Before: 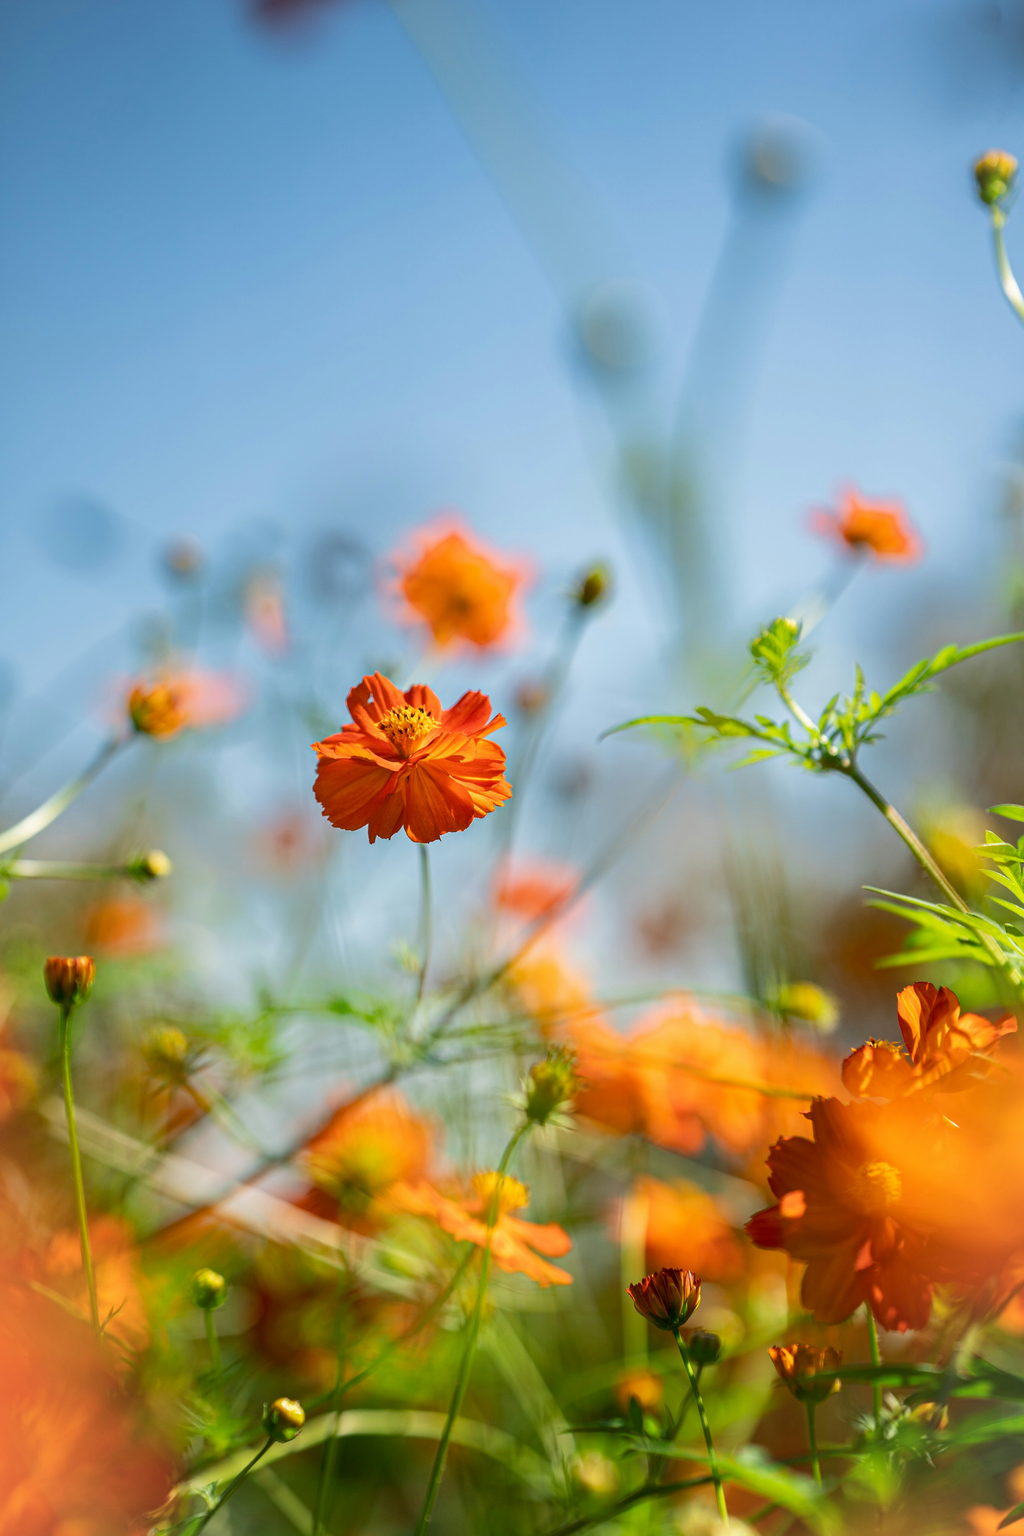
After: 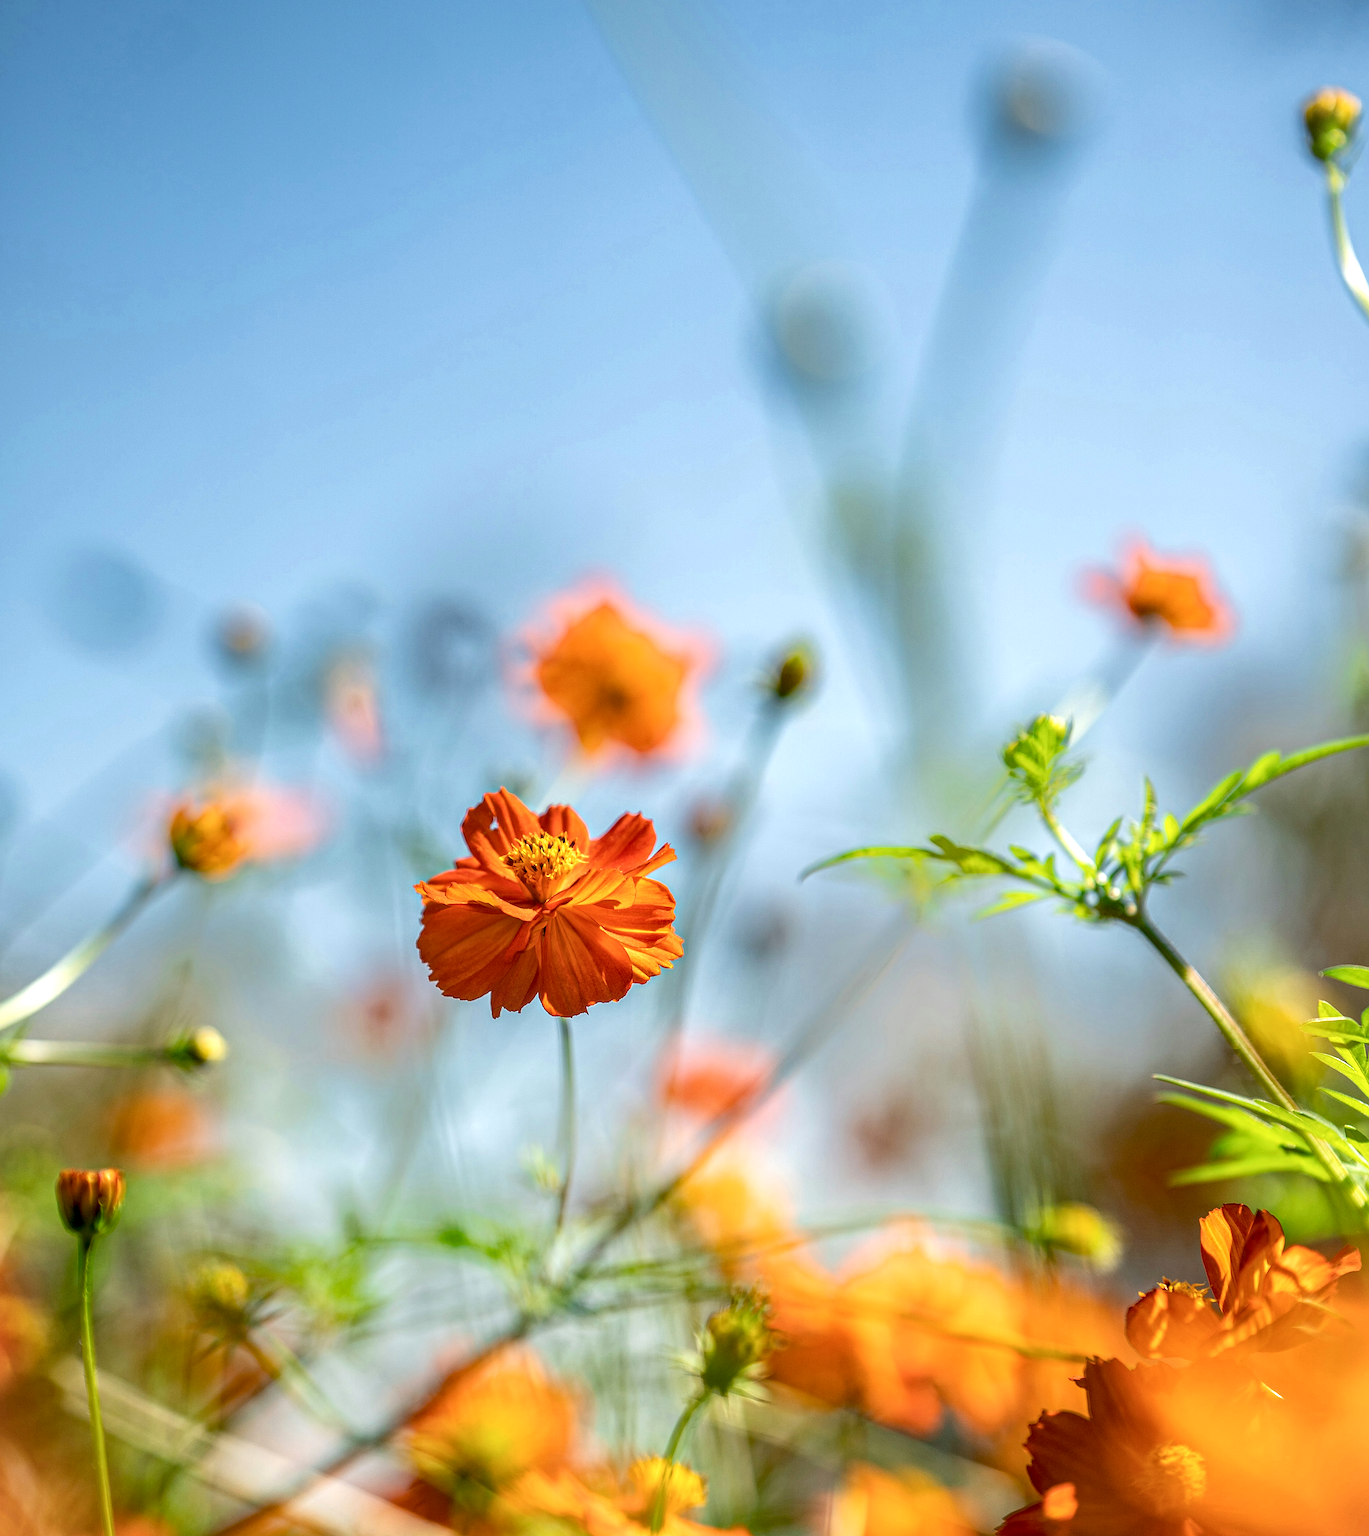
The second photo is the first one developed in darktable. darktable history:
local contrast: highlights 5%, shadows 4%, detail 133%
crop: left 0.254%, top 5.514%, bottom 19.888%
contrast brightness saturation: contrast 0.013, saturation -0.068
exposure: black level correction 0.007, exposure 0.158 EV, compensate highlight preservation false
sharpen: on, module defaults
color balance rgb: shadows lift › chroma 2.903%, shadows lift › hue 277.79°, perceptual saturation grading › global saturation 0.884%, perceptual brilliance grading › global brilliance 3.338%, global vibrance 9.749%
